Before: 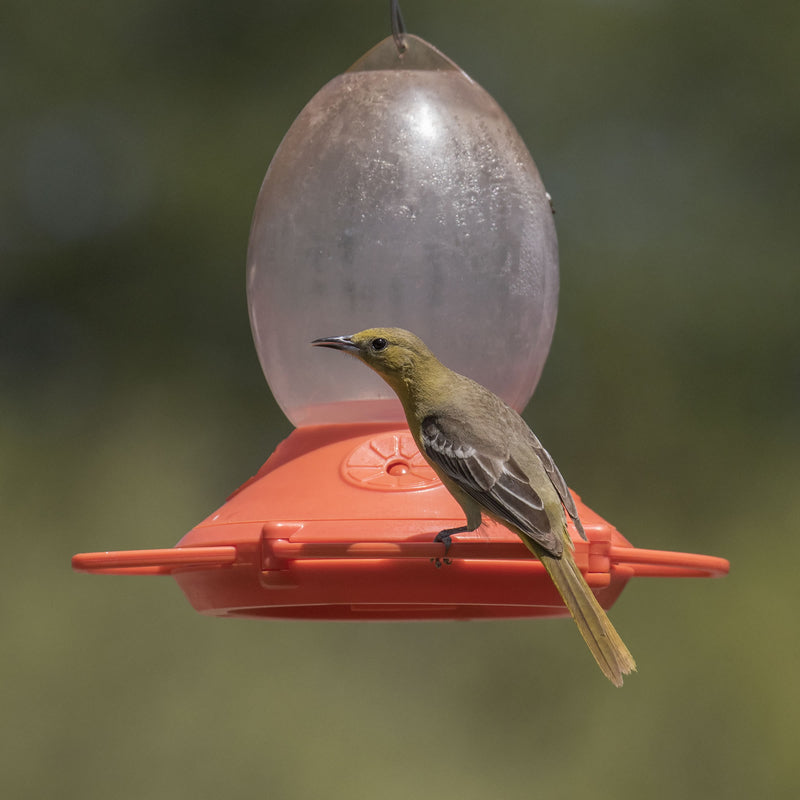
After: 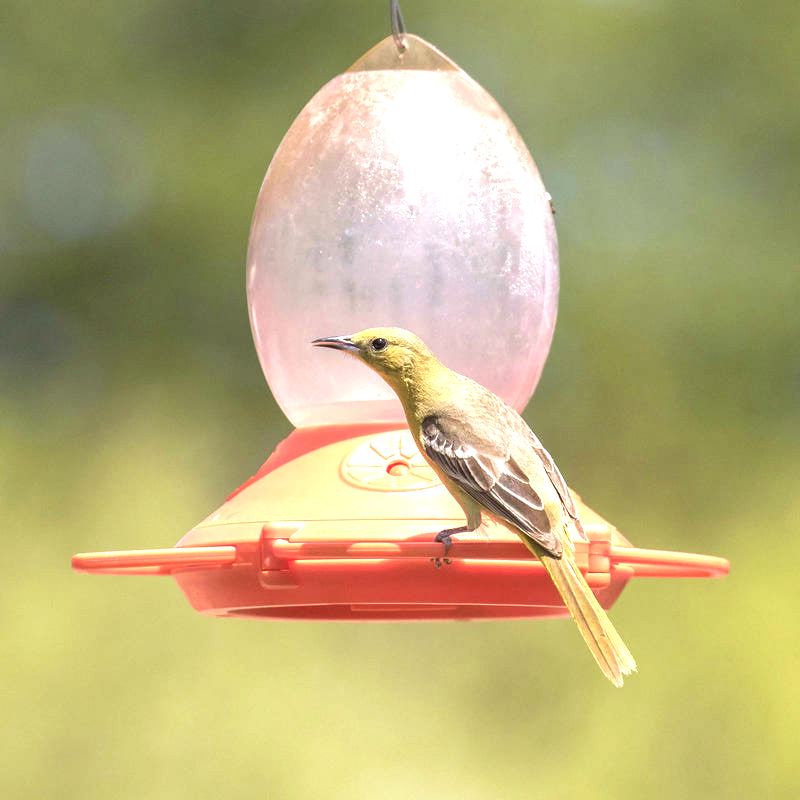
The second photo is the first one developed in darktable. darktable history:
exposure: exposure 2.004 EV, compensate exposure bias true, compensate highlight preservation false
velvia: strength 44.93%
tone equalizer: smoothing diameter 24.91%, edges refinement/feathering 12.4, preserve details guided filter
